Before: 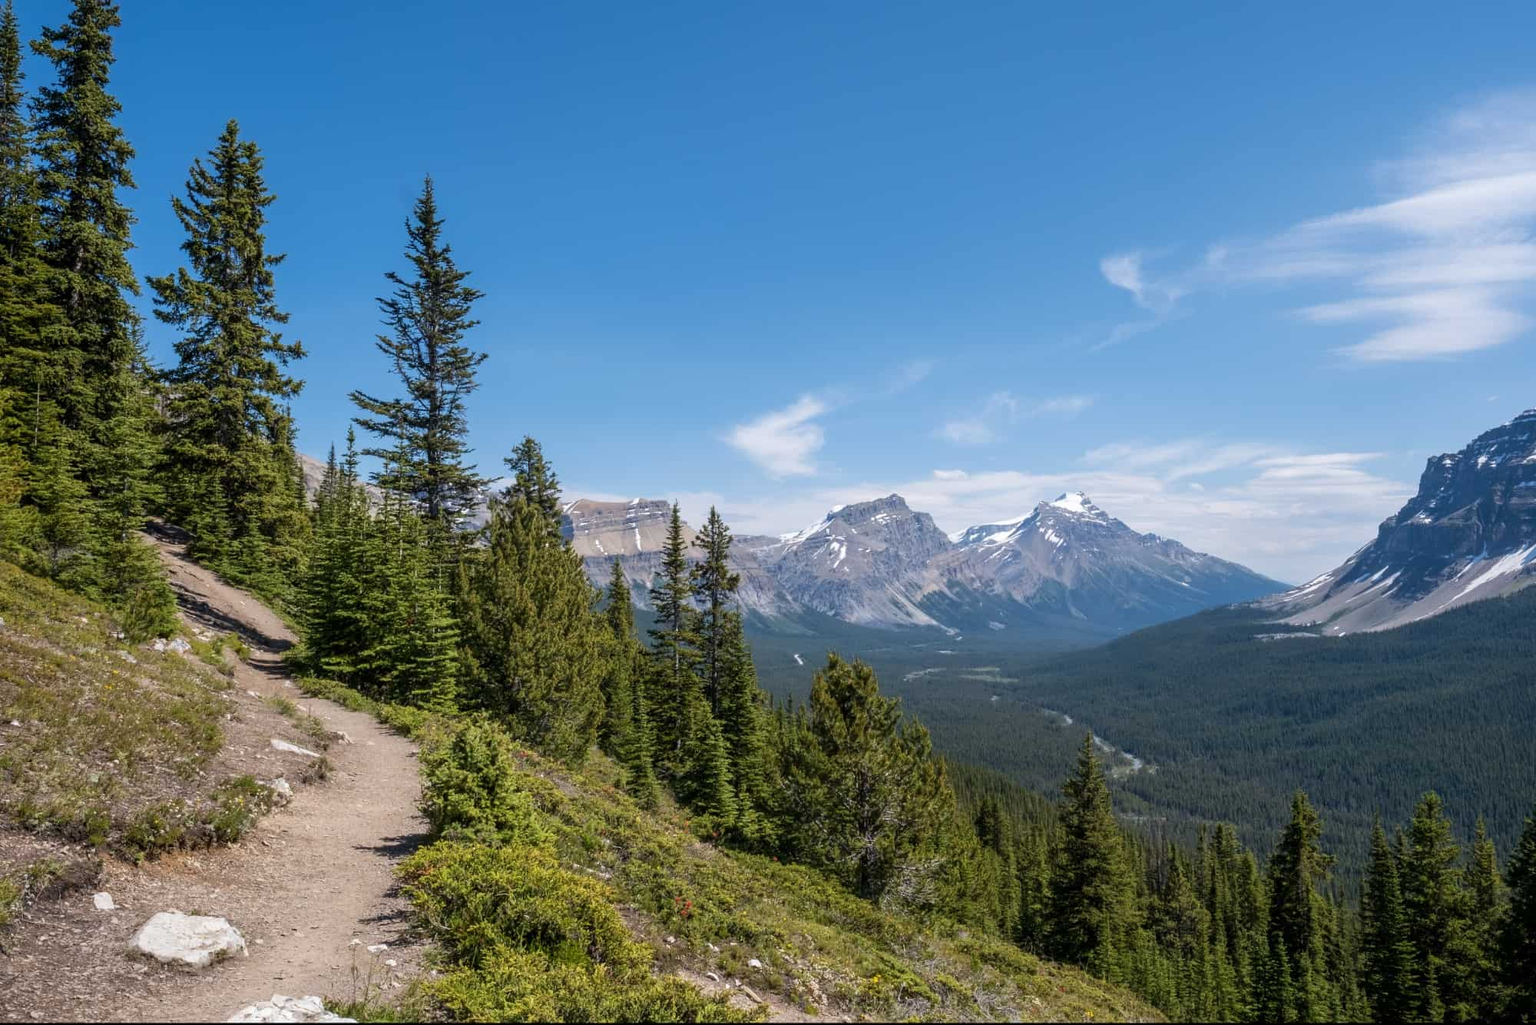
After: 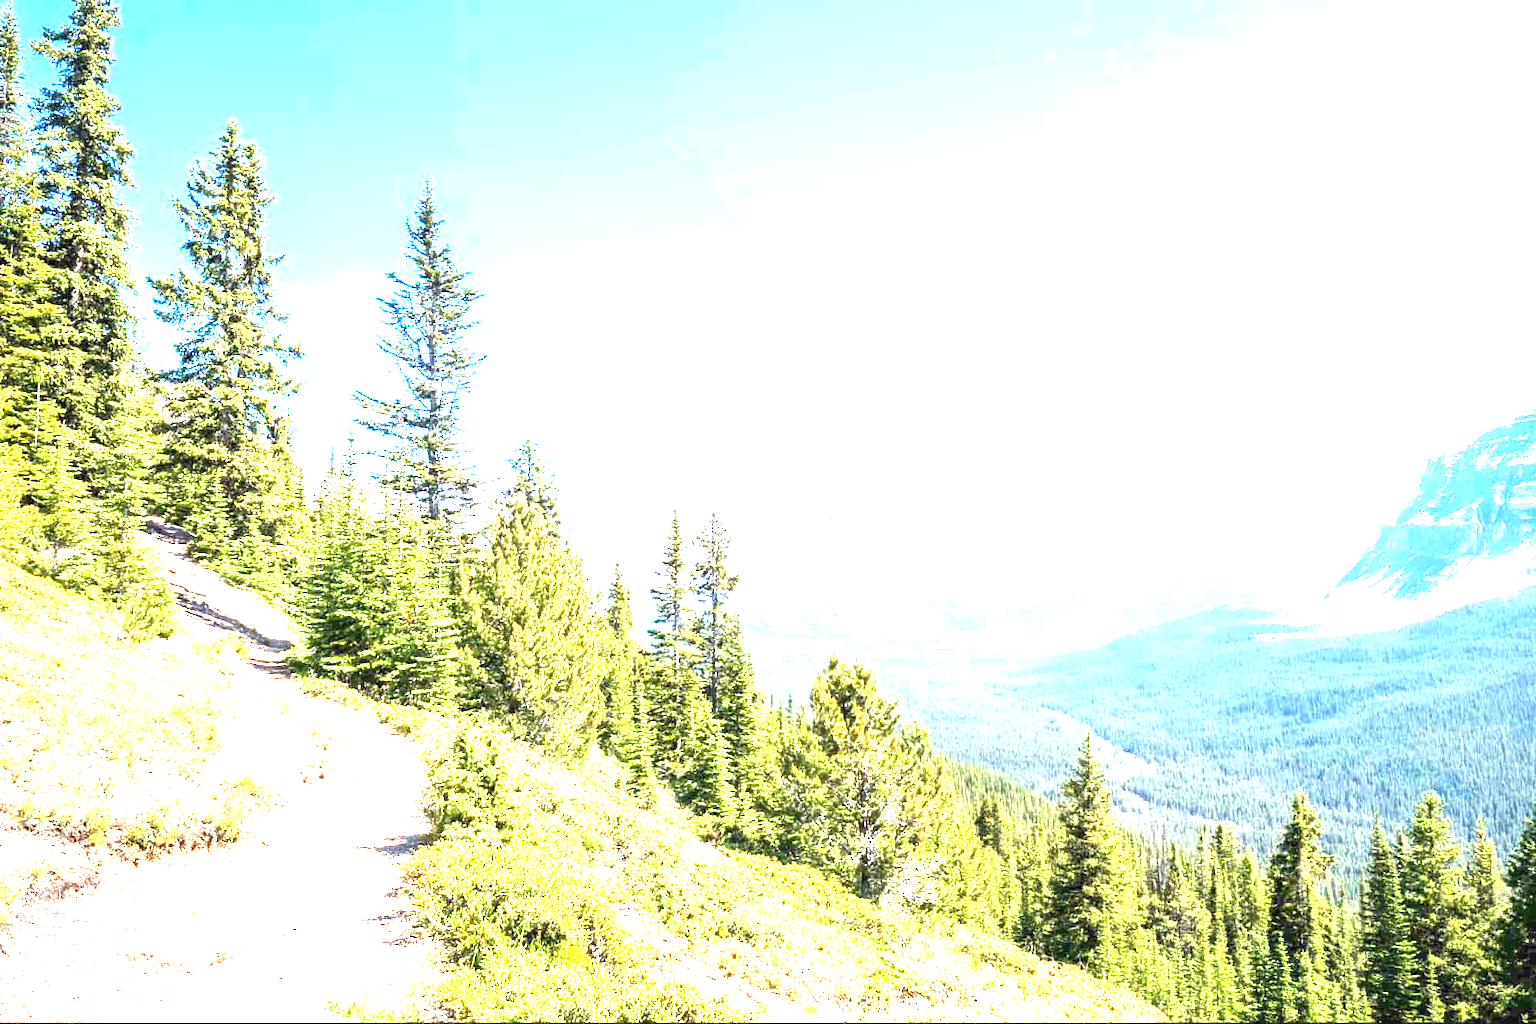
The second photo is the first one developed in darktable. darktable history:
exposure: black level correction 0, exposure 4.055 EV, compensate highlight preservation false
